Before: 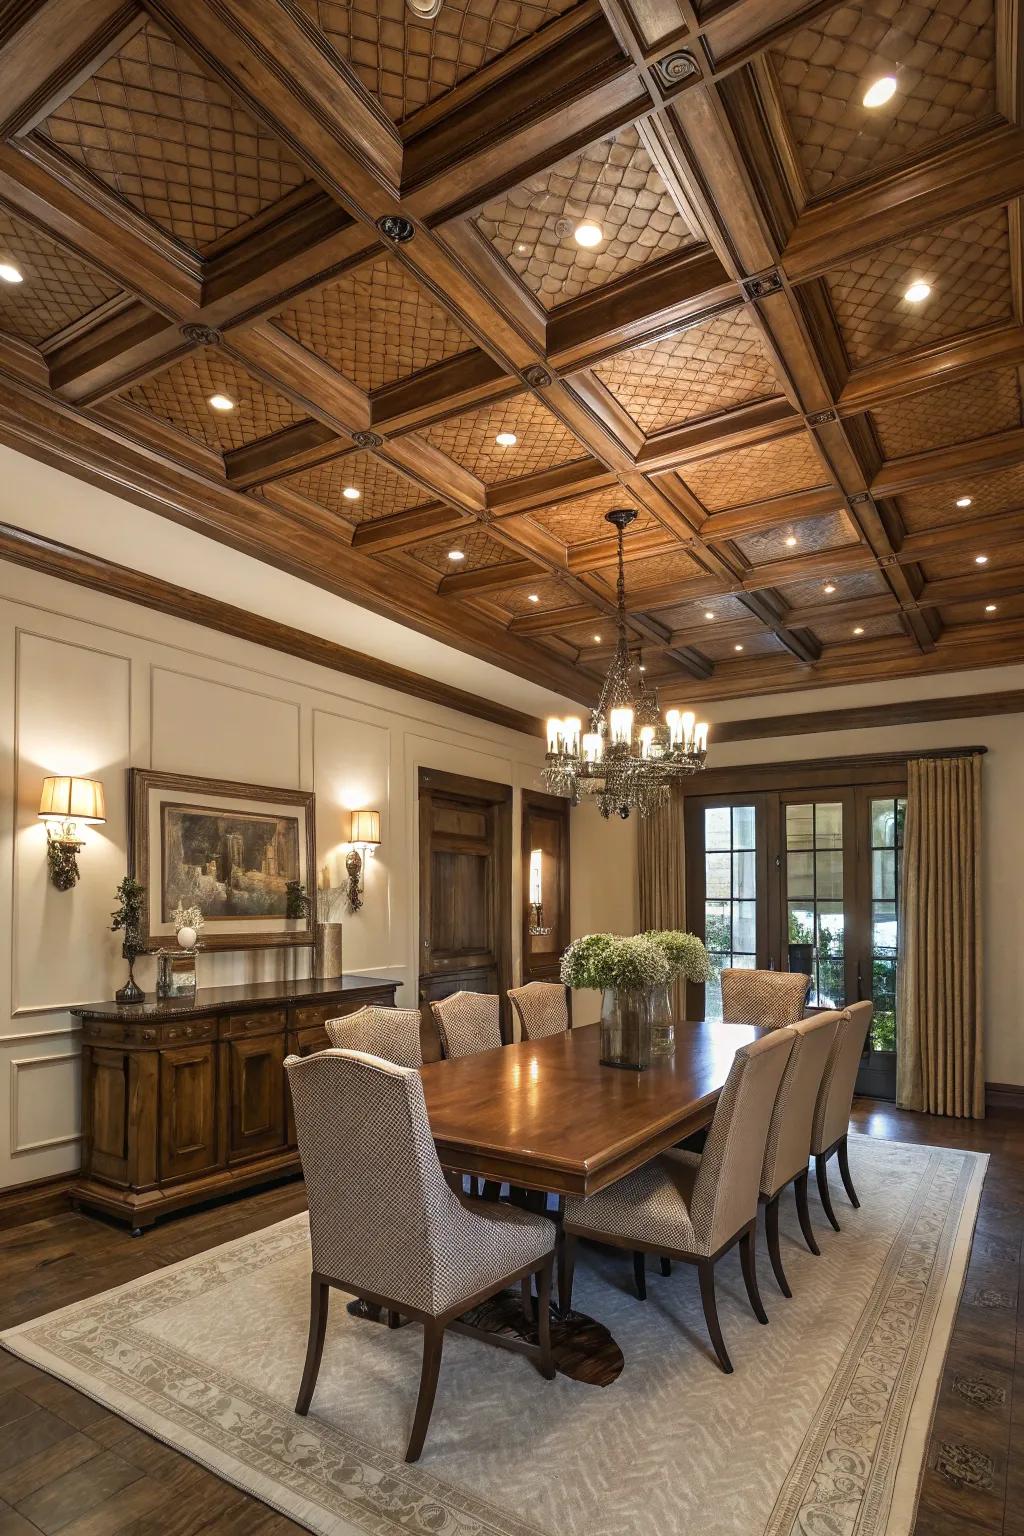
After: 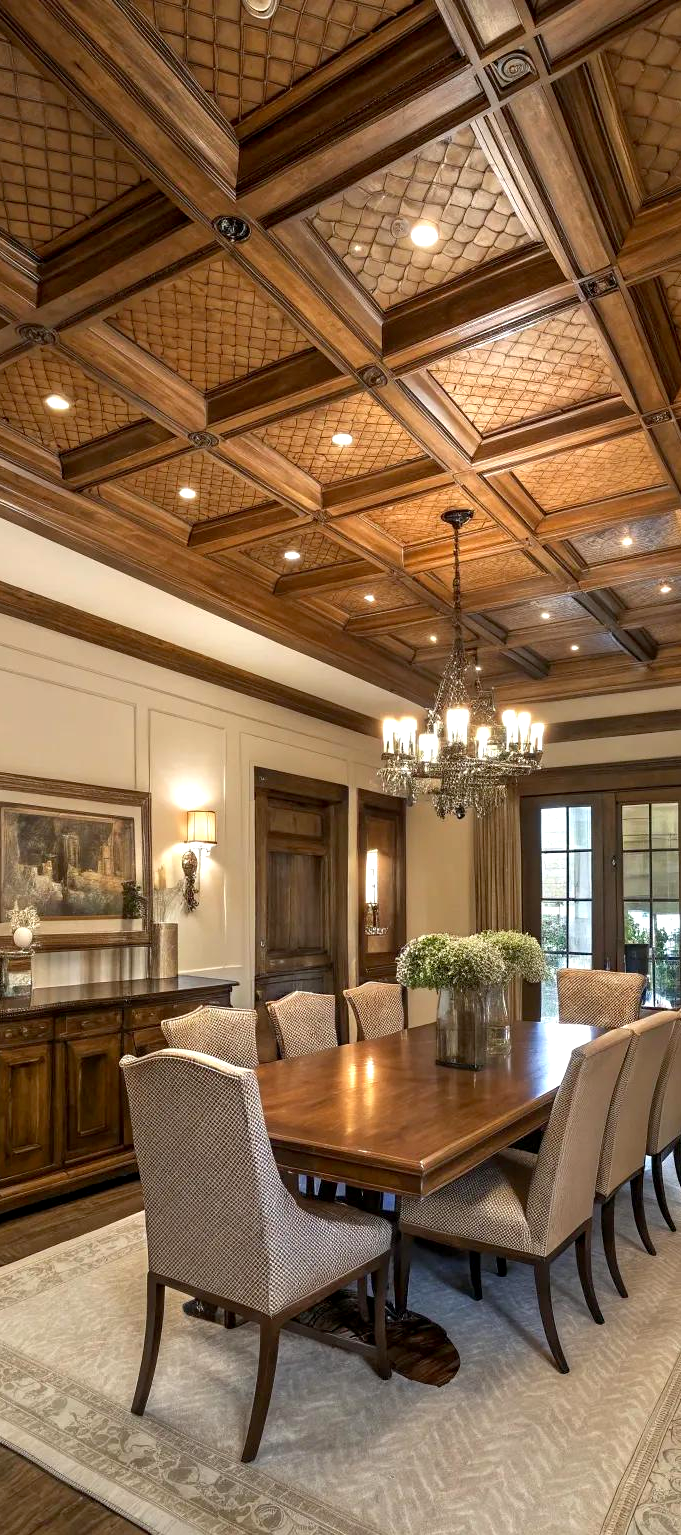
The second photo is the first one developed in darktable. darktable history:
exposure: black level correction 0.004, exposure 0.384 EV, compensate highlight preservation false
crop and rotate: left 16.079%, right 17.376%
